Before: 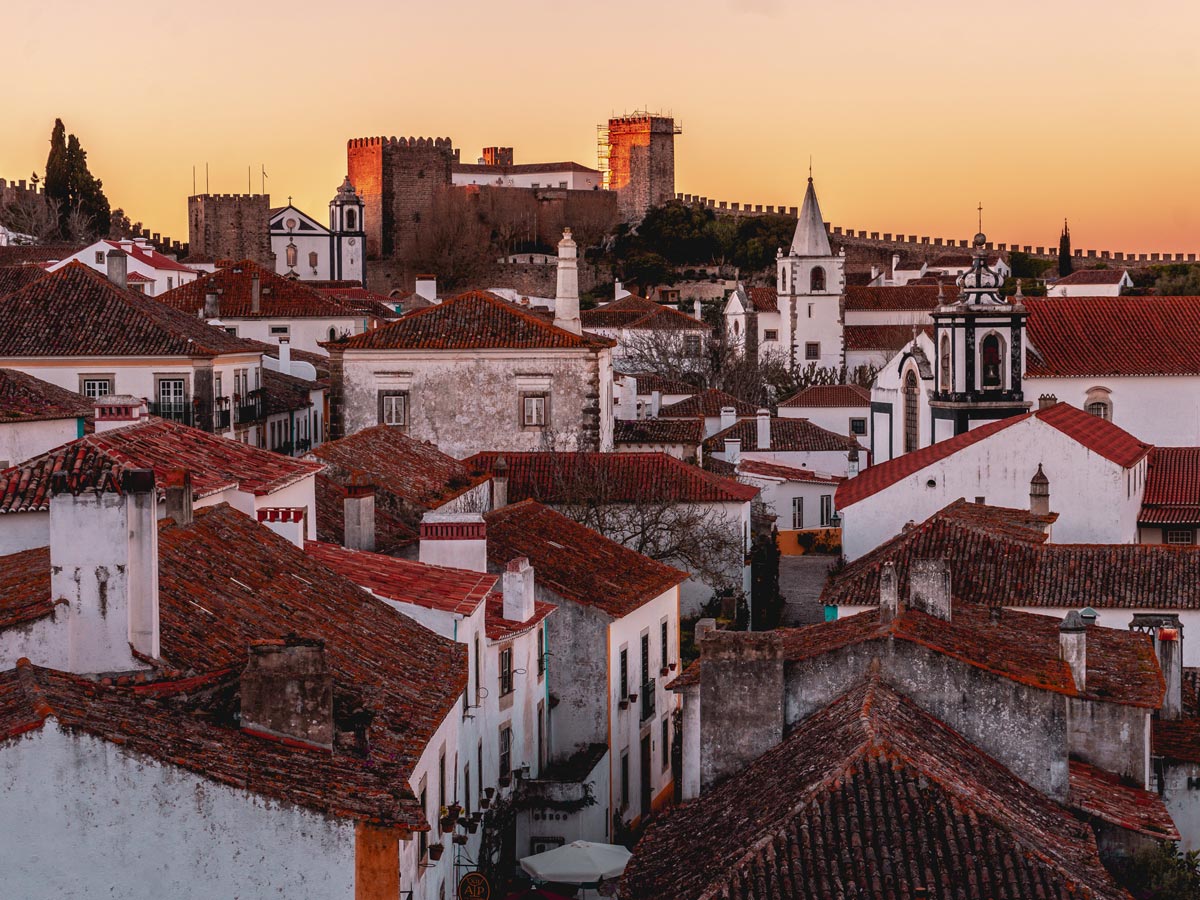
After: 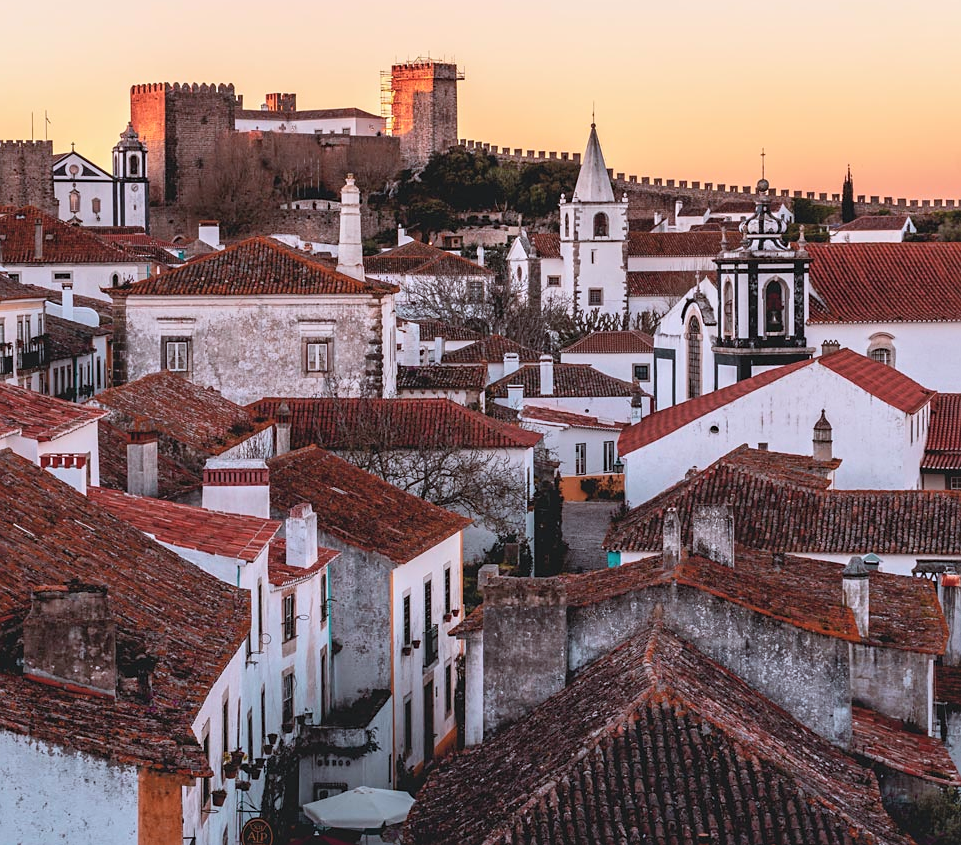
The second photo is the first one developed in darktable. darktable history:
sharpen: amount 0.203
color correction: highlights a* -3.89, highlights b* -10.88
crop and rotate: left 18.153%, top 6.001%, right 1.684%
contrast brightness saturation: contrast 0.143, brightness 0.21
